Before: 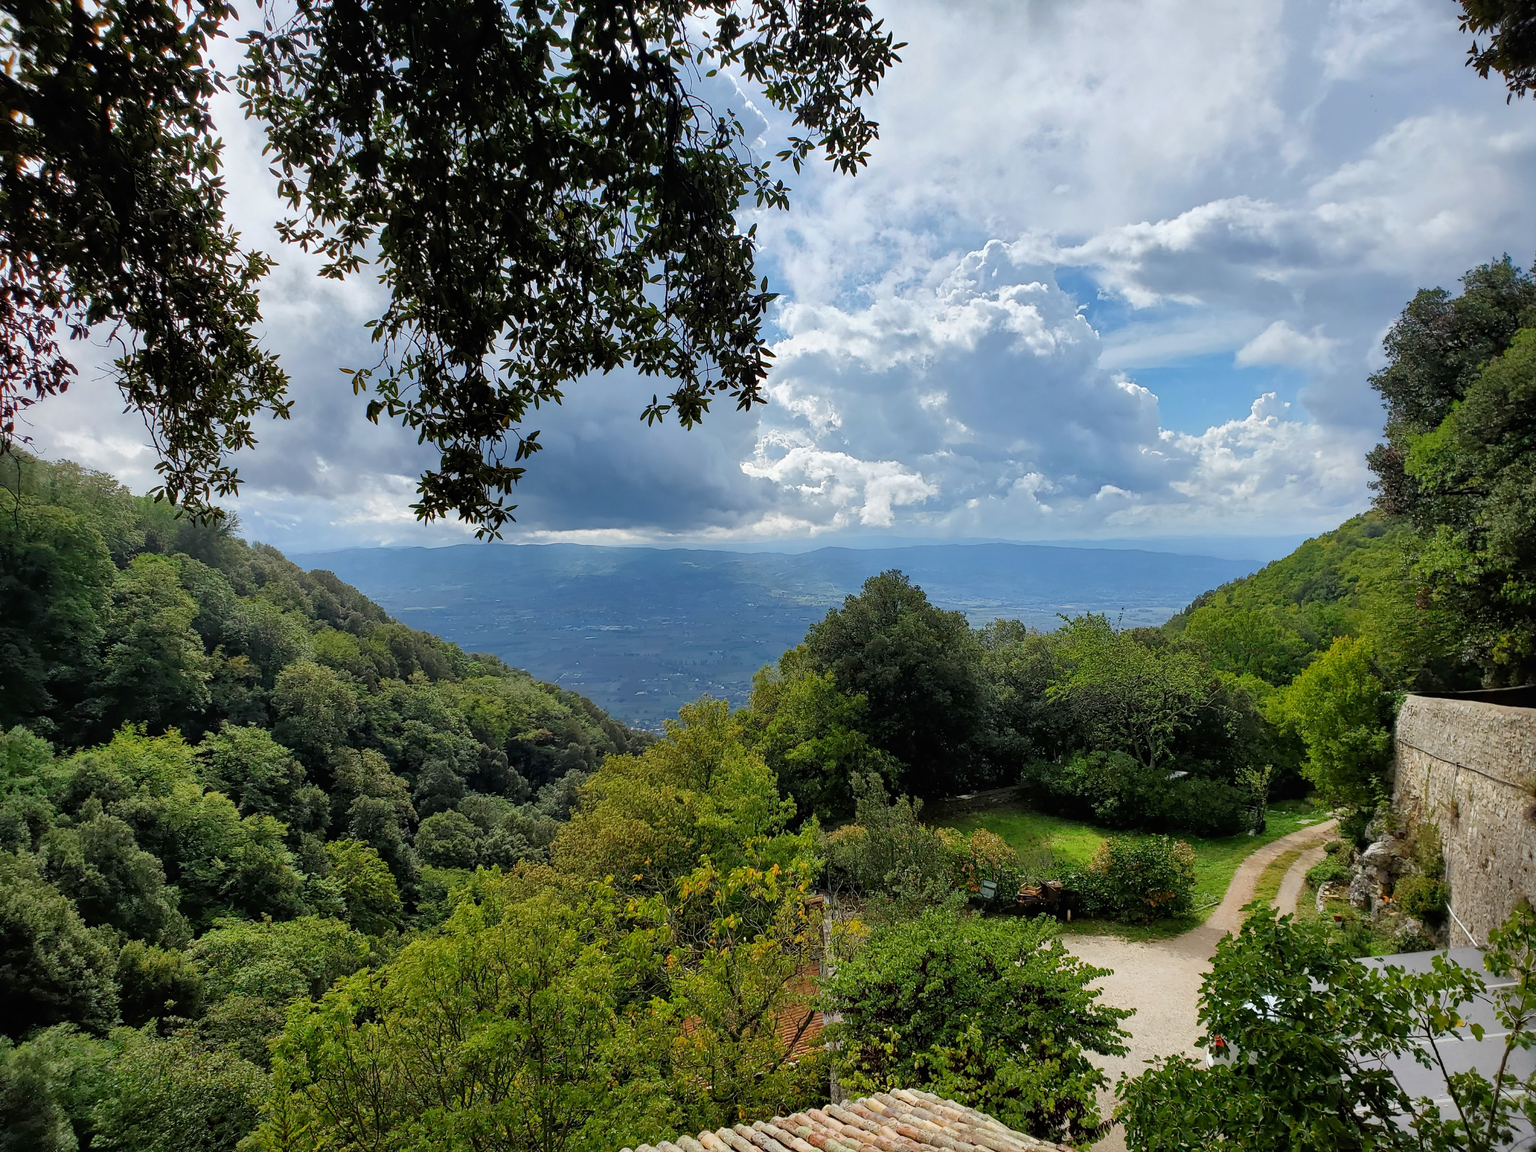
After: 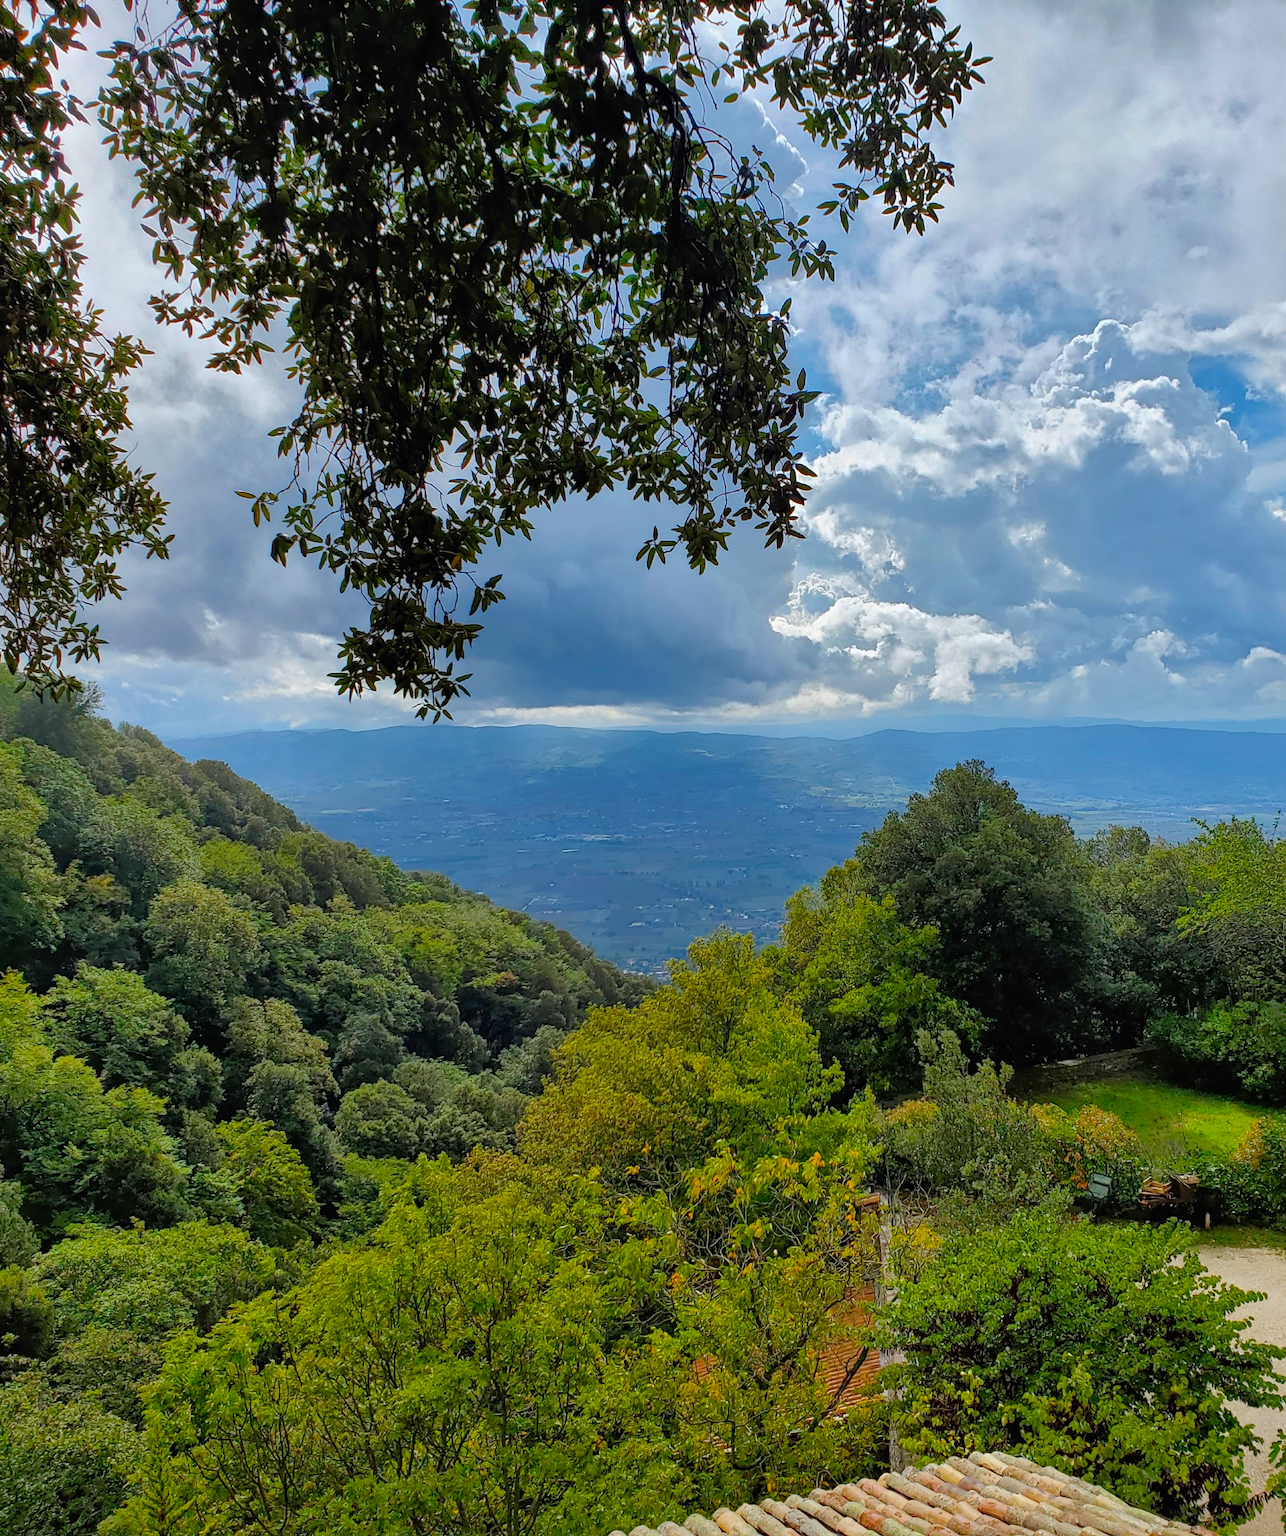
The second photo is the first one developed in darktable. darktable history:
shadows and highlights: on, module defaults
color balance rgb: perceptual saturation grading › global saturation 20%, global vibrance 20%
crop: left 10.644%, right 26.528%
